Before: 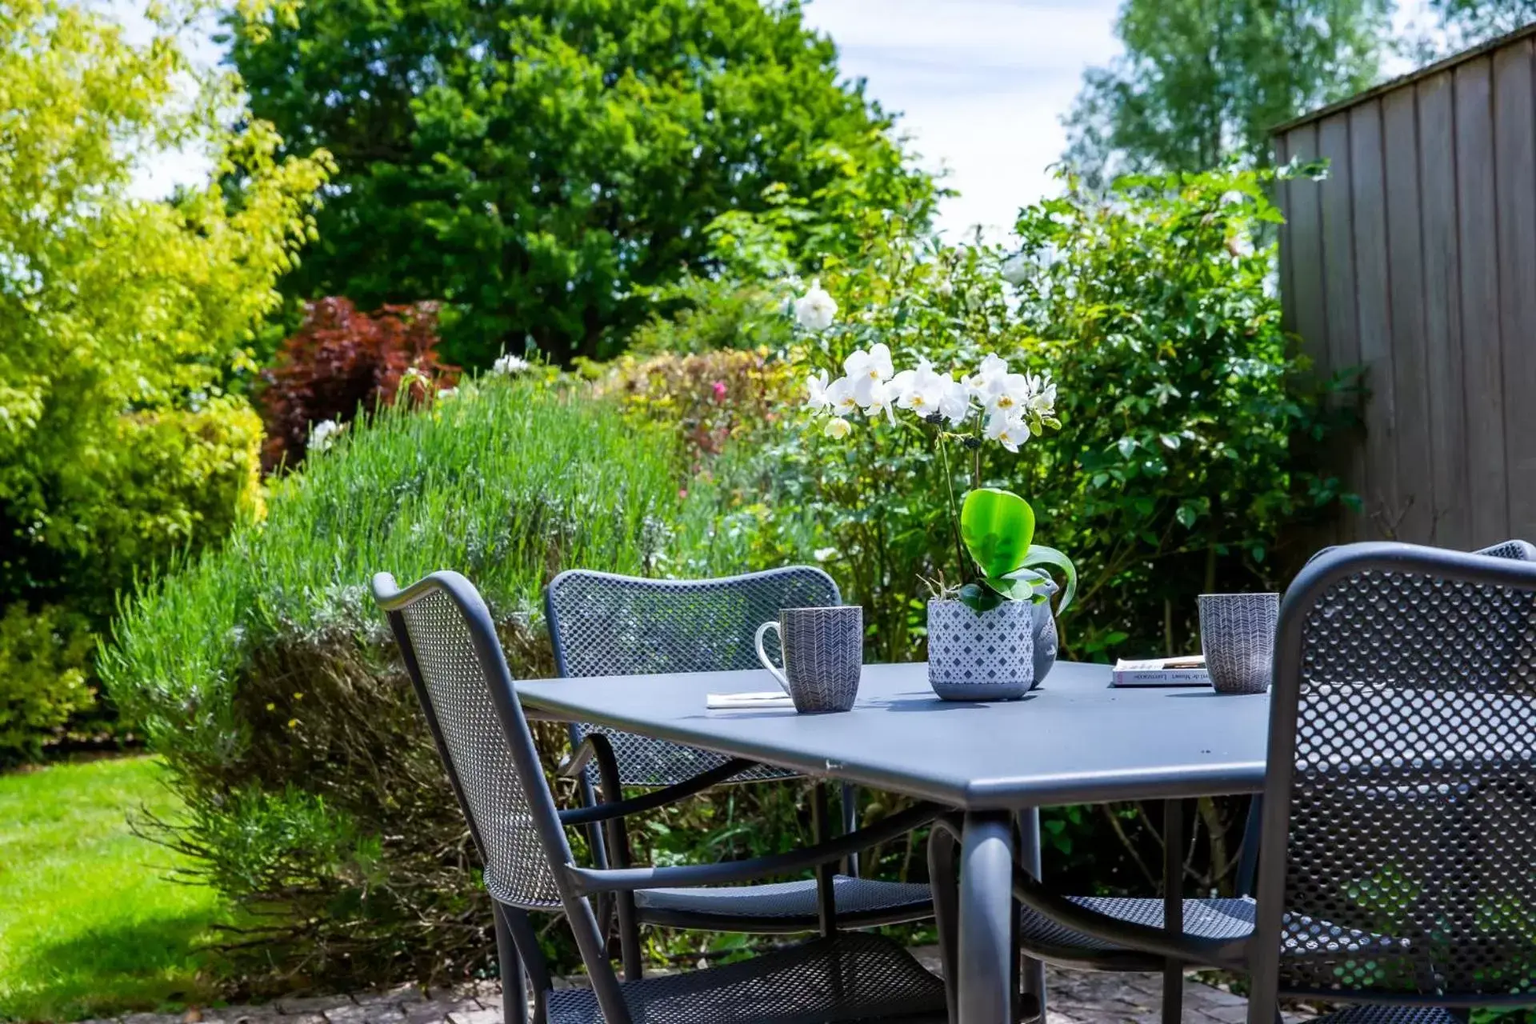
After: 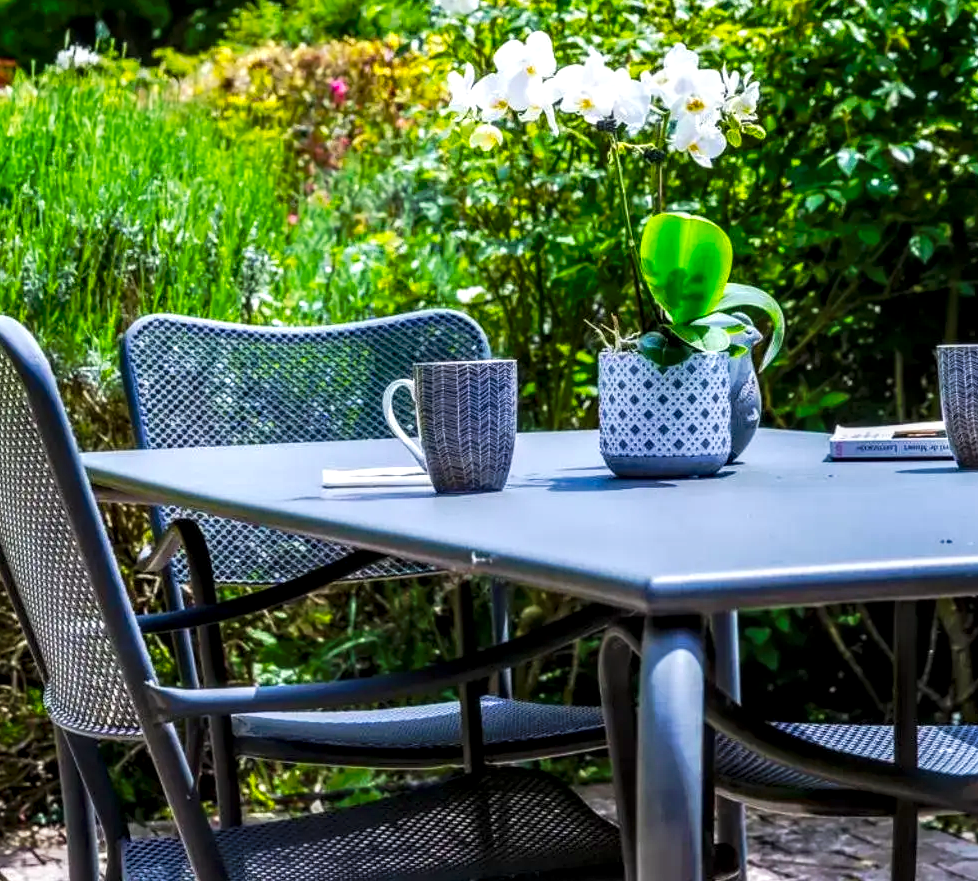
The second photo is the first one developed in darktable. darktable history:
local contrast: detail 142%
color balance rgb: perceptual saturation grading › global saturation 20%, global vibrance 20%
tone curve: curves: ch0 [(0, 0) (0.003, 0.009) (0.011, 0.019) (0.025, 0.034) (0.044, 0.057) (0.069, 0.082) (0.1, 0.104) (0.136, 0.131) (0.177, 0.165) (0.224, 0.212) (0.277, 0.279) (0.335, 0.342) (0.399, 0.401) (0.468, 0.477) (0.543, 0.572) (0.623, 0.675) (0.709, 0.772) (0.801, 0.85) (0.898, 0.942) (1, 1)], preserve colors none
crop and rotate: left 29.237%, top 31.152%, right 19.807%
